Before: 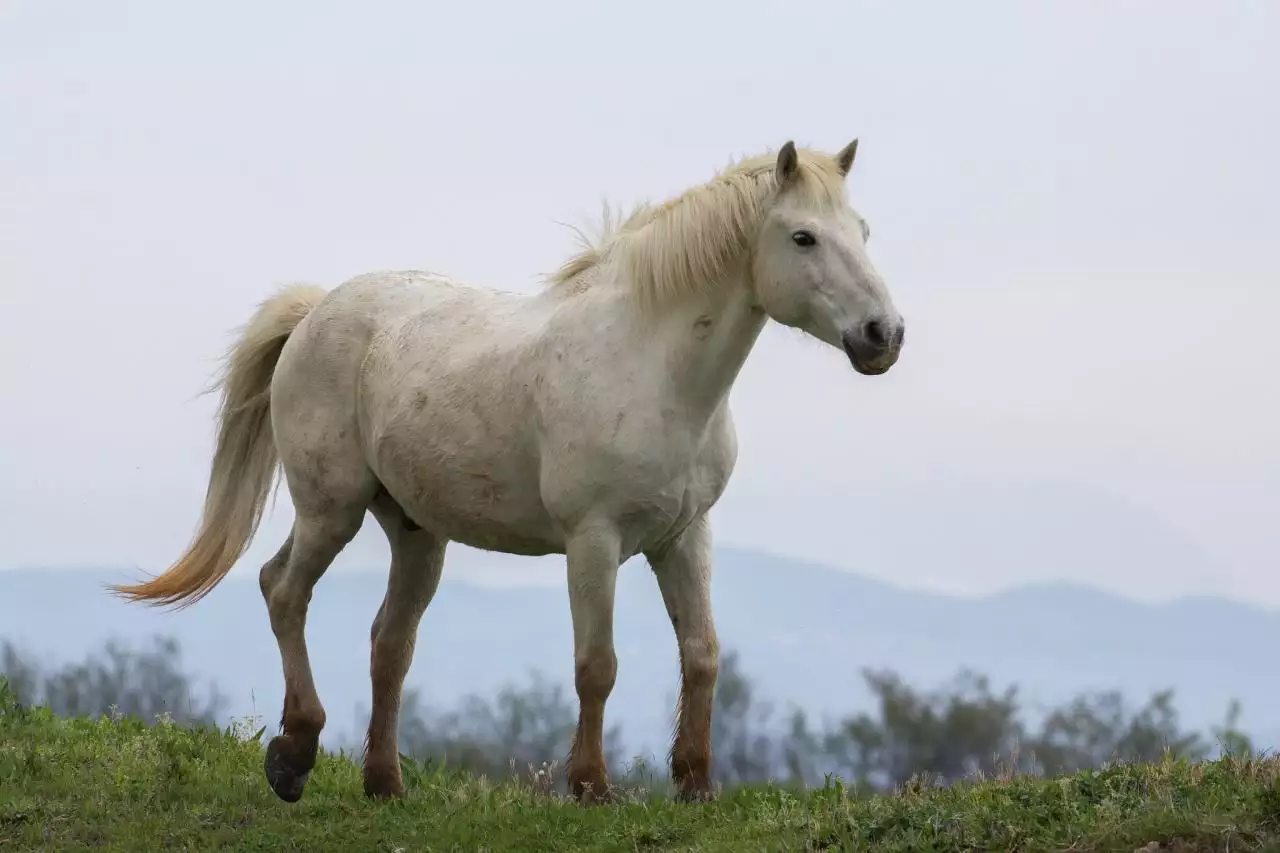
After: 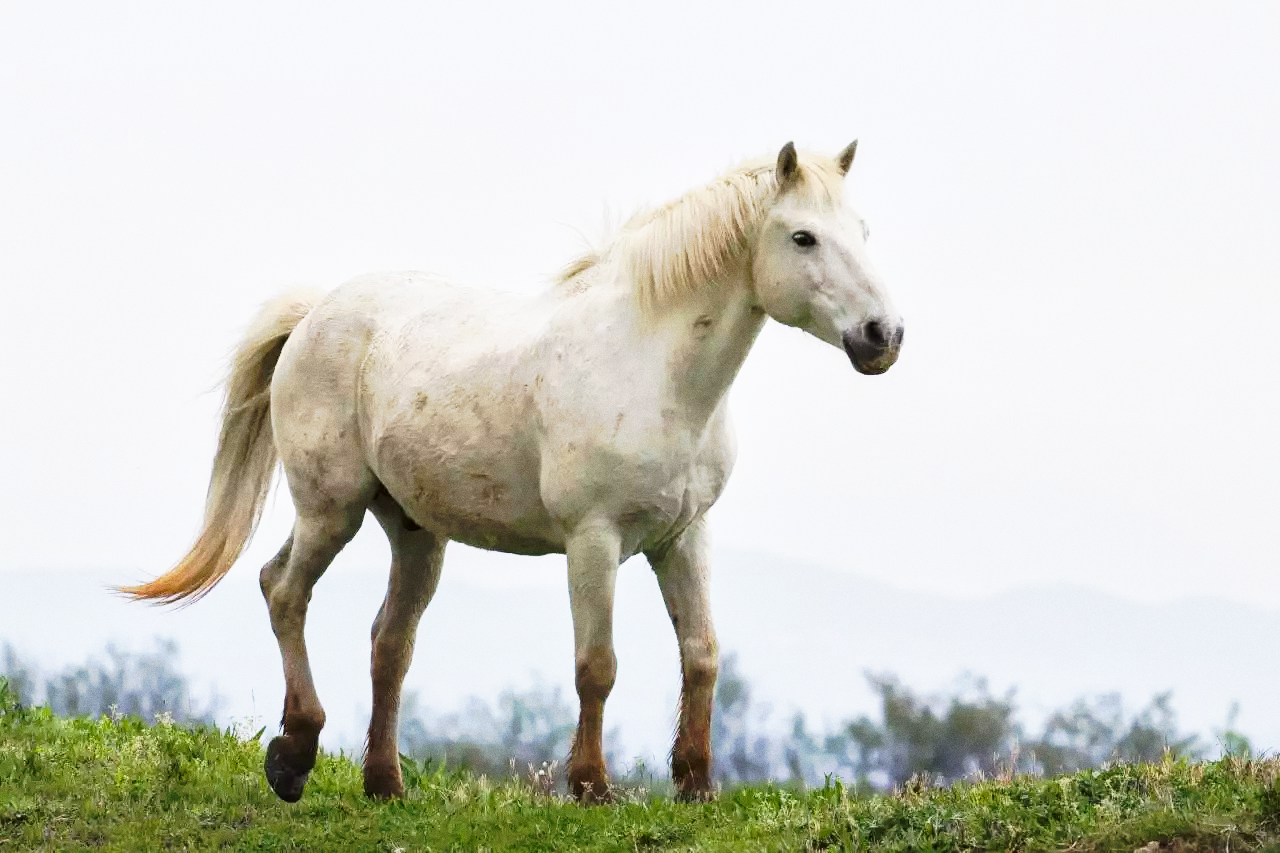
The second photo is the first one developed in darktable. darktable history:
tone curve: curves: ch0 [(0, 0) (0.003, 0.003) (0.011, 0.013) (0.025, 0.029) (0.044, 0.052) (0.069, 0.081) (0.1, 0.116) (0.136, 0.158) (0.177, 0.207) (0.224, 0.268) (0.277, 0.373) (0.335, 0.465) (0.399, 0.565) (0.468, 0.674) (0.543, 0.79) (0.623, 0.853) (0.709, 0.918) (0.801, 0.956) (0.898, 0.977) (1, 1)], preserve colors none
local contrast: mode bilateral grid, contrast 20, coarseness 50, detail 120%, midtone range 0.2
grain: coarseness 0.47 ISO
